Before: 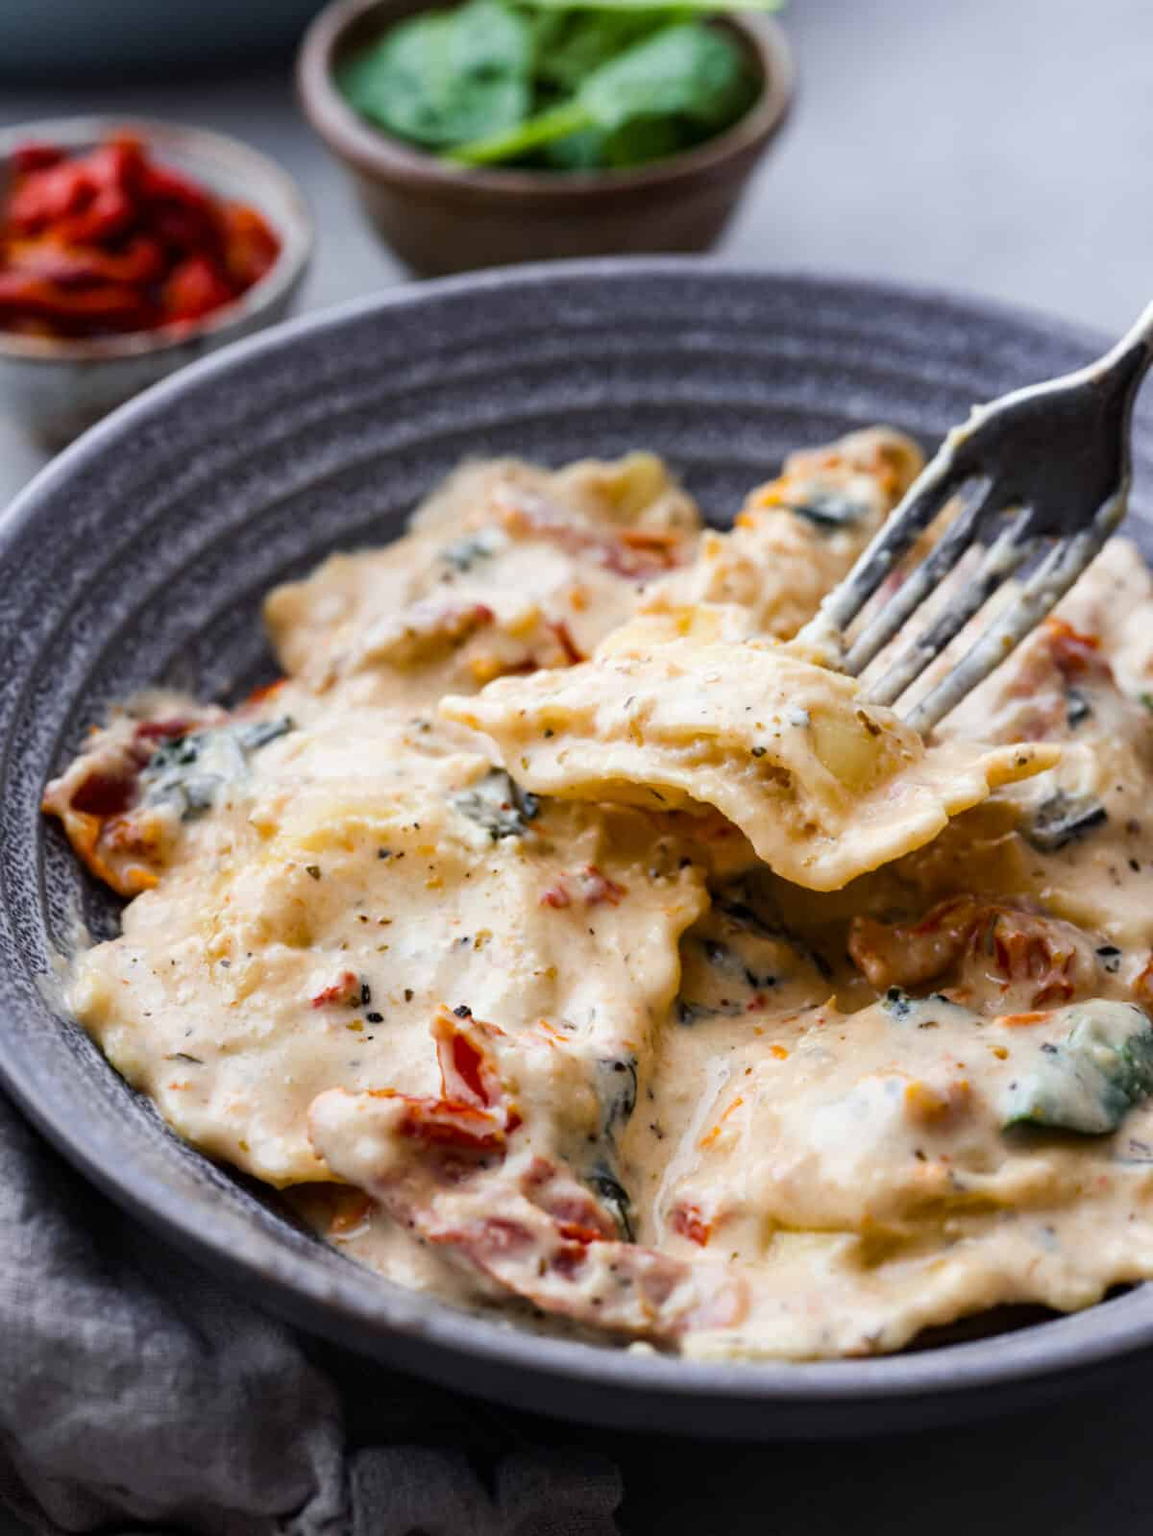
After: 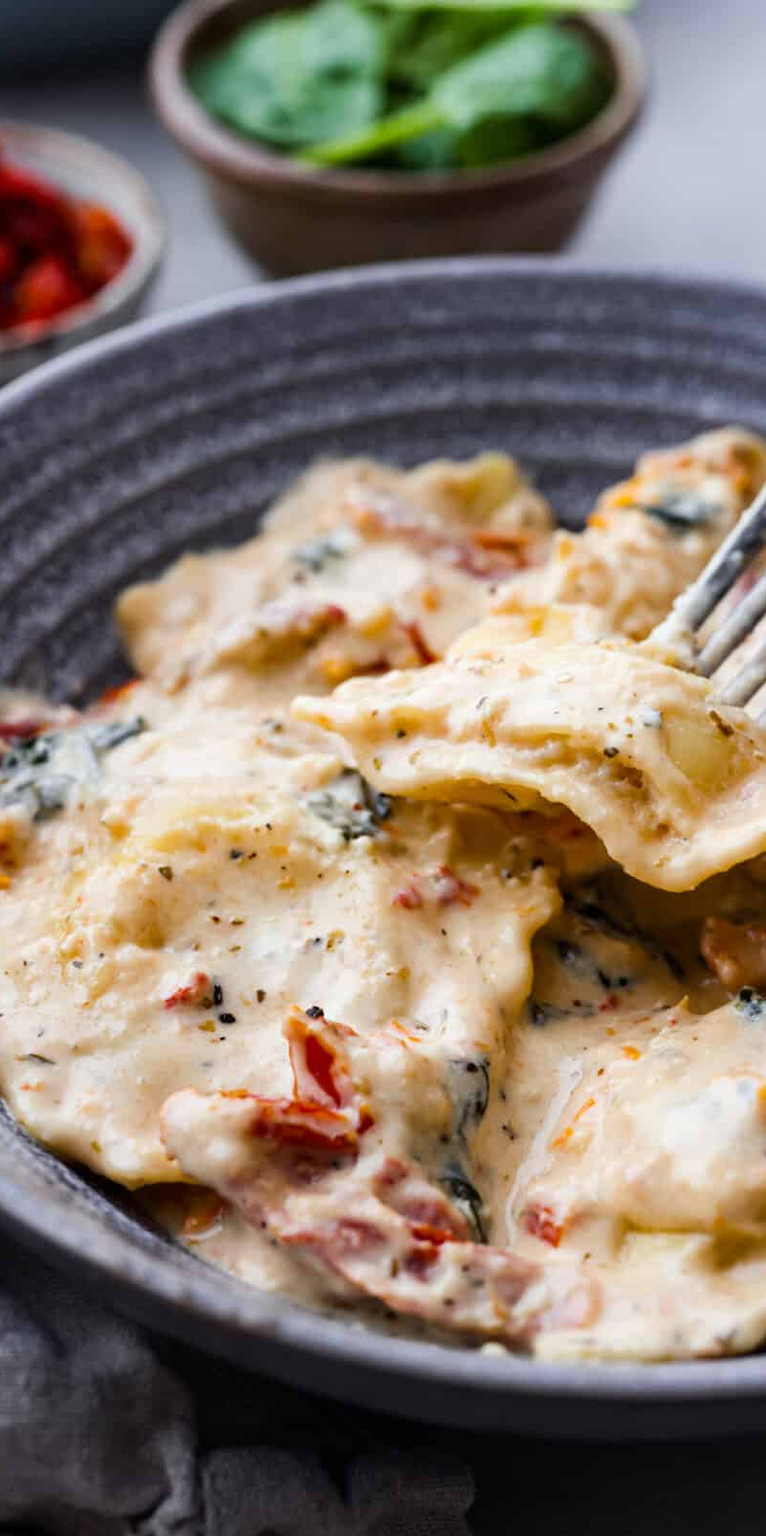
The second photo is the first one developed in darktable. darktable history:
crop and rotate: left 12.897%, right 20.652%
